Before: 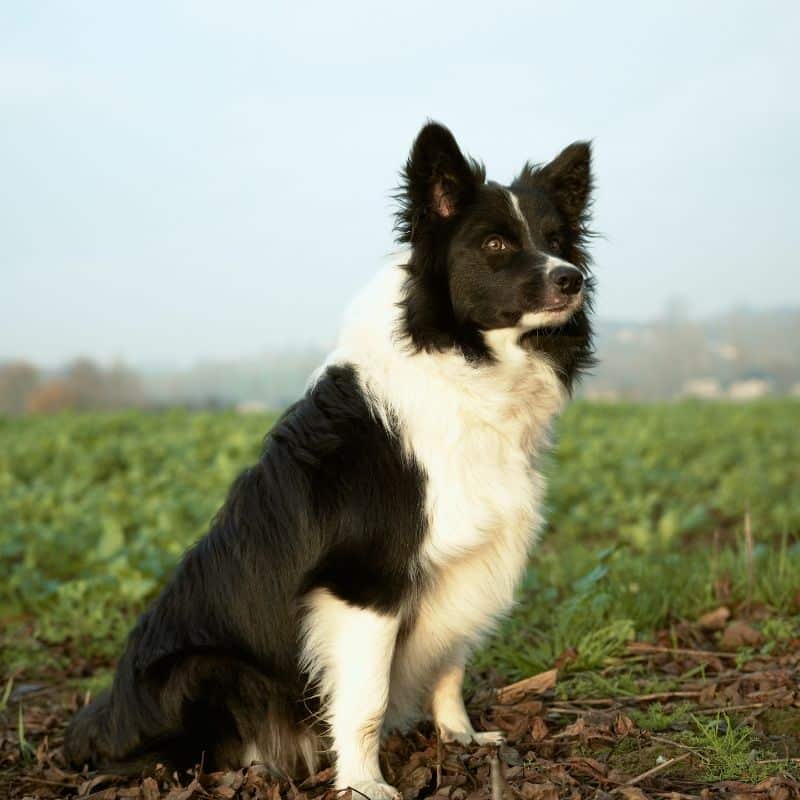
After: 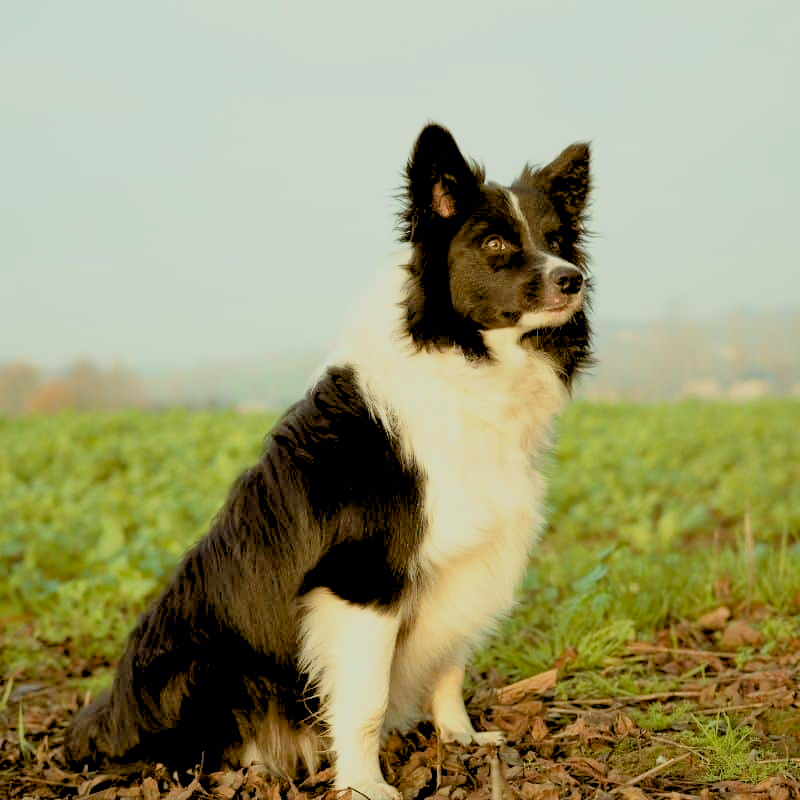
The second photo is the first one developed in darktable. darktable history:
exposure: exposure 0.722 EV, compensate highlight preservation false
filmic rgb: black relative exposure -7.15 EV, white relative exposure 5.36 EV, hardness 3.02, color science v6 (2022)
color balance: lift [1.001, 1.007, 1, 0.993], gamma [1.023, 1.026, 1.01, 0.974], gain [0.964, 1.059, 1.073, 0.927]
rgb levels: preserve colors sum RGB, levels [[0.038, 0.433, 0.934], [0, 0.5, 1], [0, 0.5, 1]]
